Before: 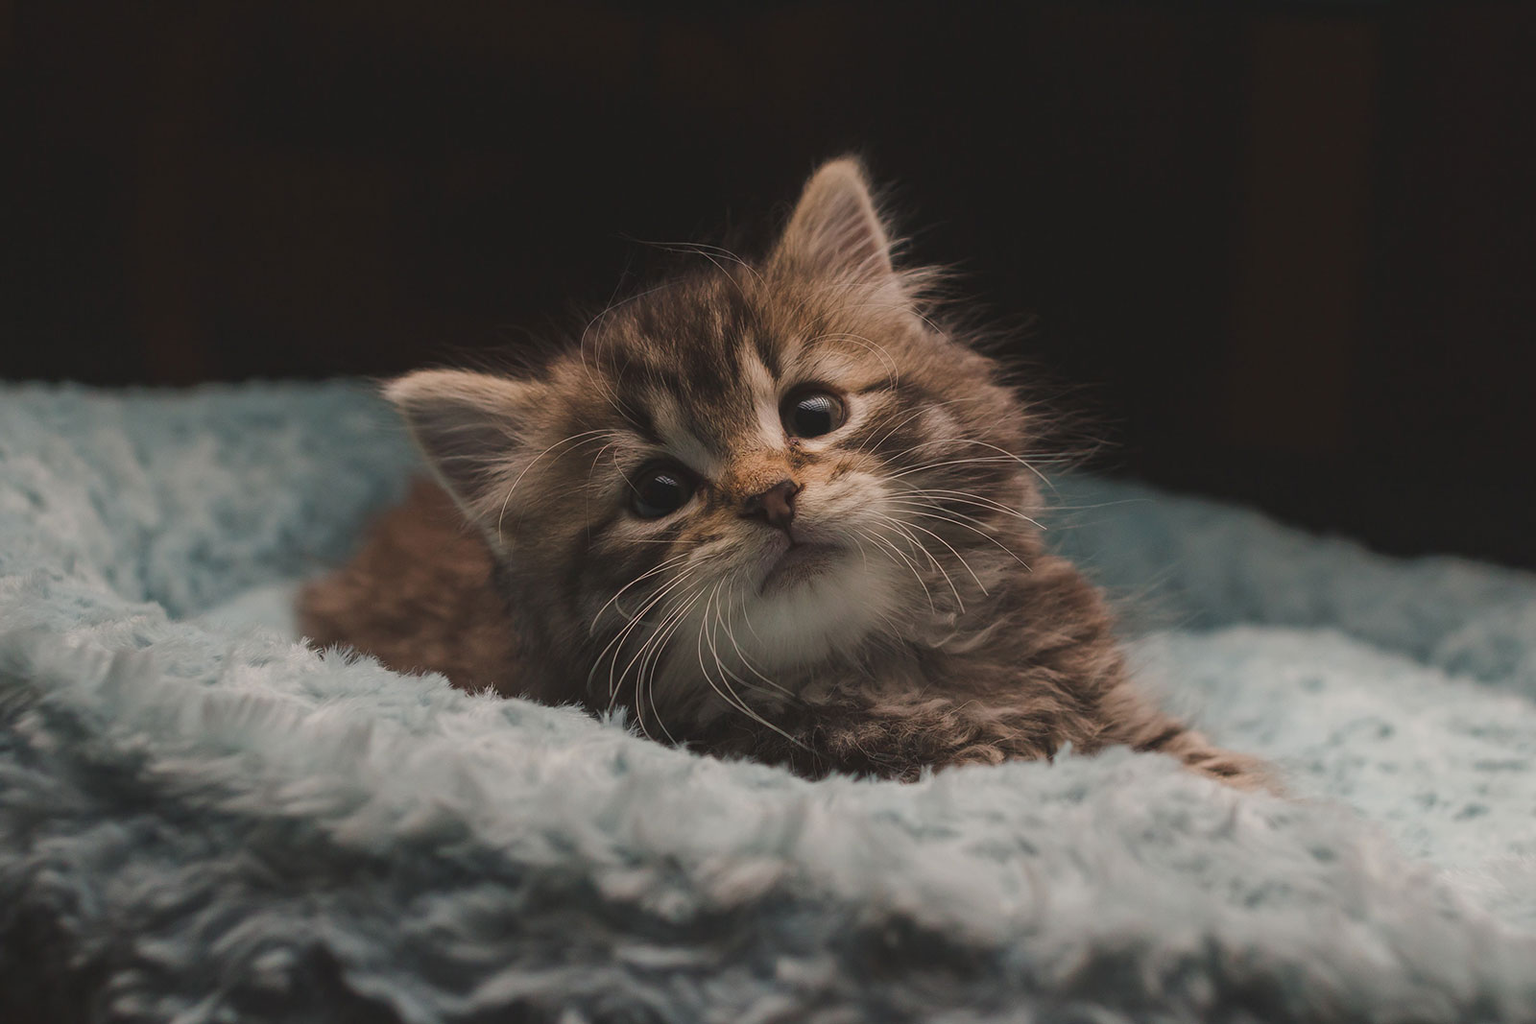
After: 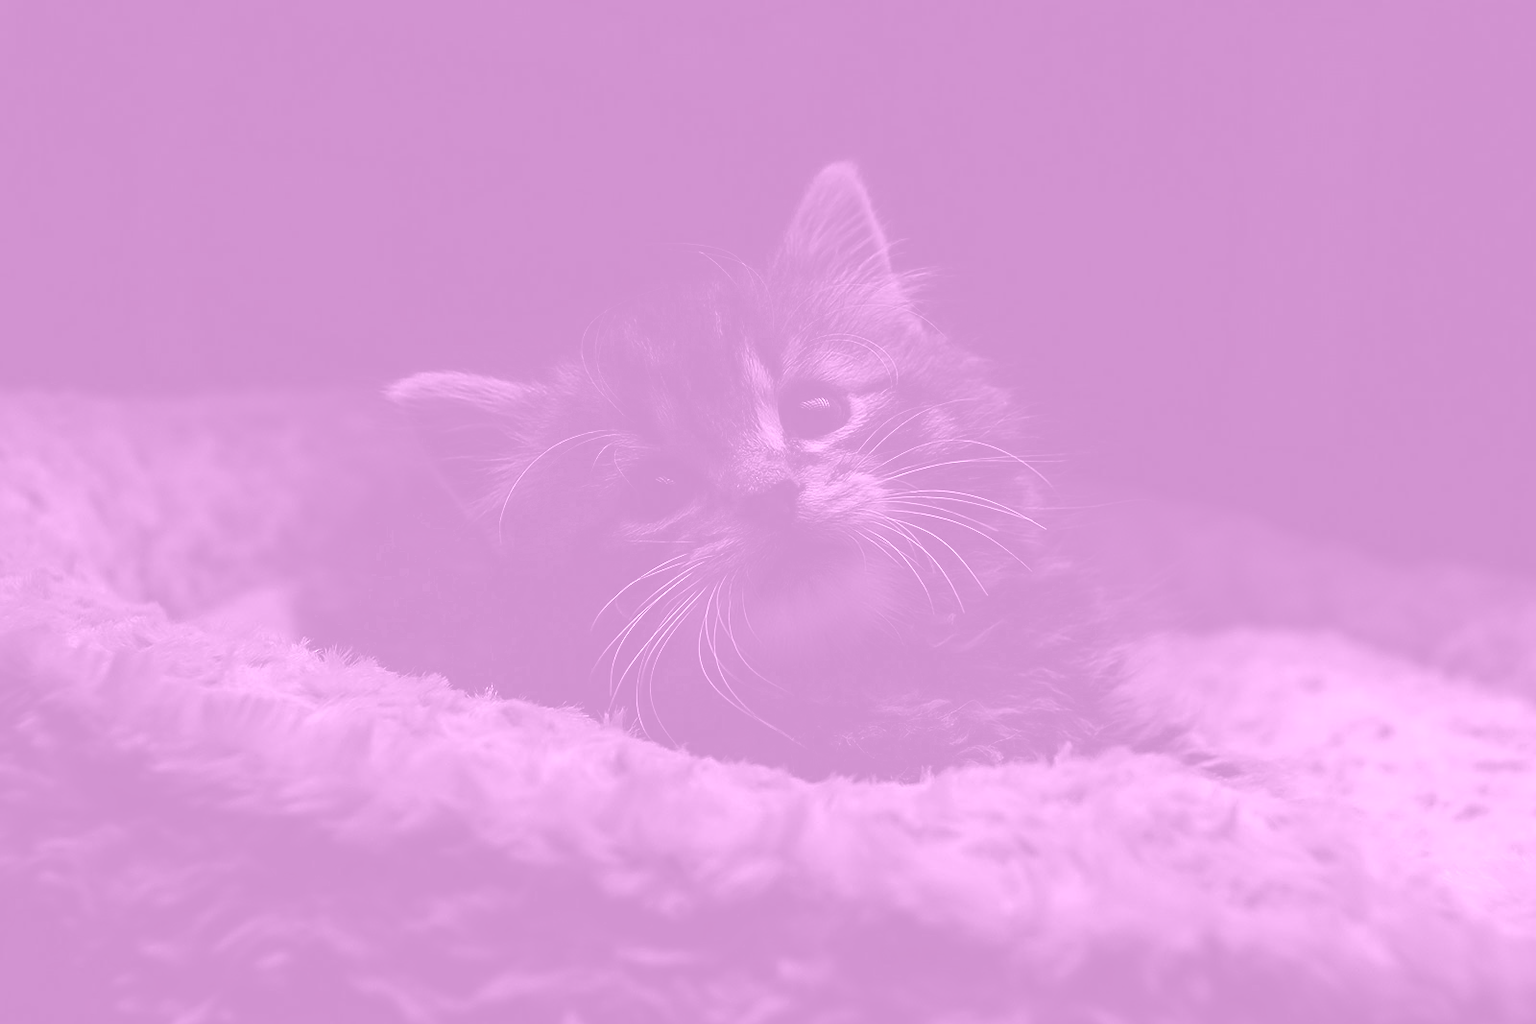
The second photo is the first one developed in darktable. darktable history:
velvia: strength 75%
exposure: exposure 0.376 EV, compensate highlight preservation false
contrast brightness saturation: brightness -1, saturation 1
sharpen: on, module defaults
colorize: hue 331.2°, saturation 75%, source mix 30.28%, lightness 70.52%, version 1
